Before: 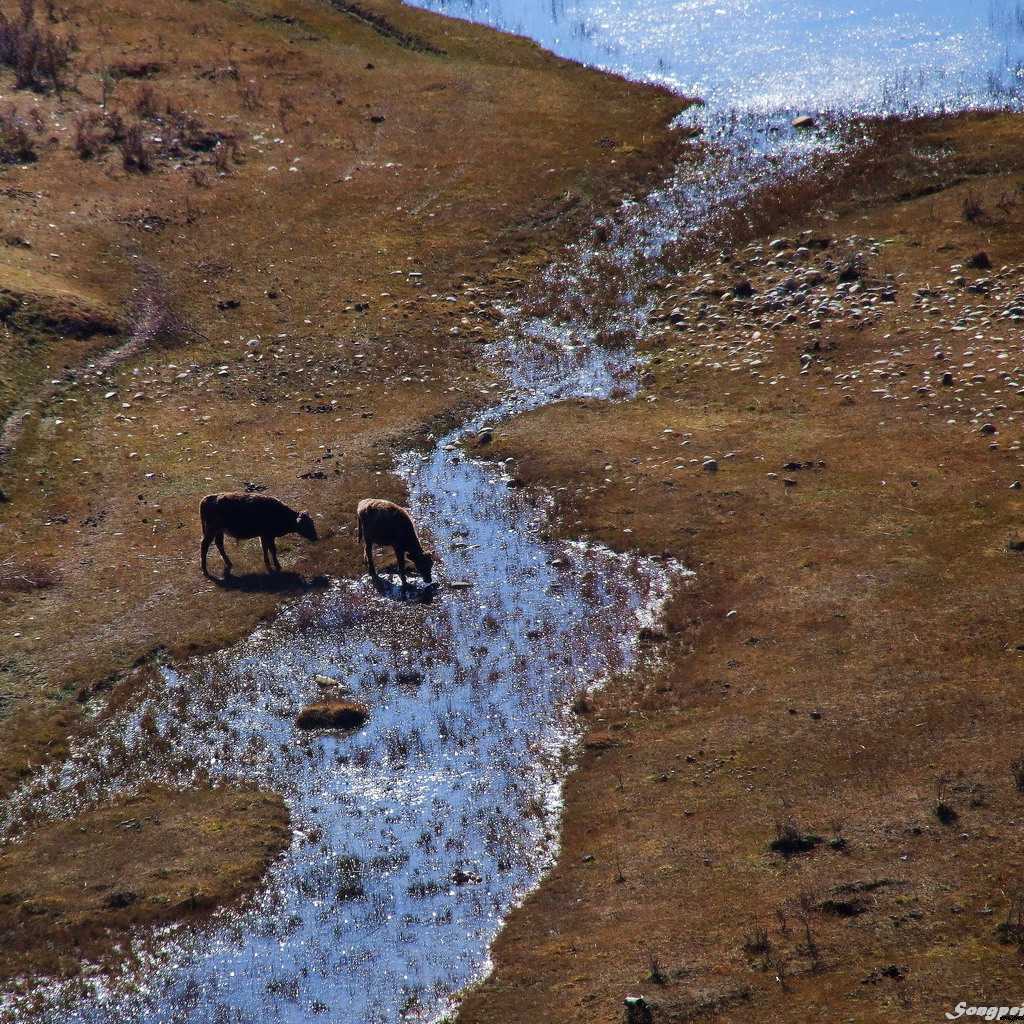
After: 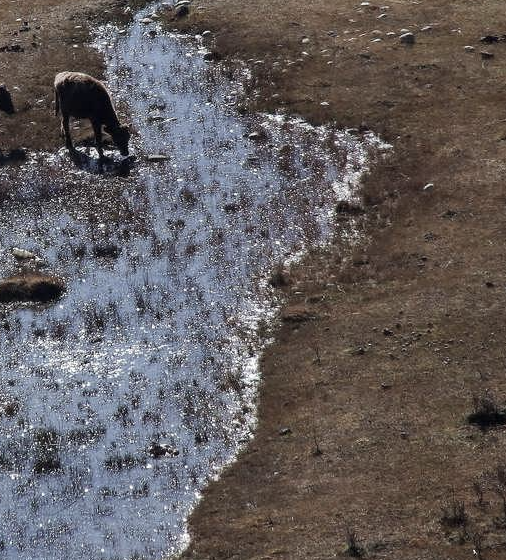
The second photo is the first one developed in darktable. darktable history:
color correction: saturation 0.5
tone equalizer: -8 EV -0.55 EV
crop: left 29.672%, top 41.786%, right 20.851%, bottom 3.487%
